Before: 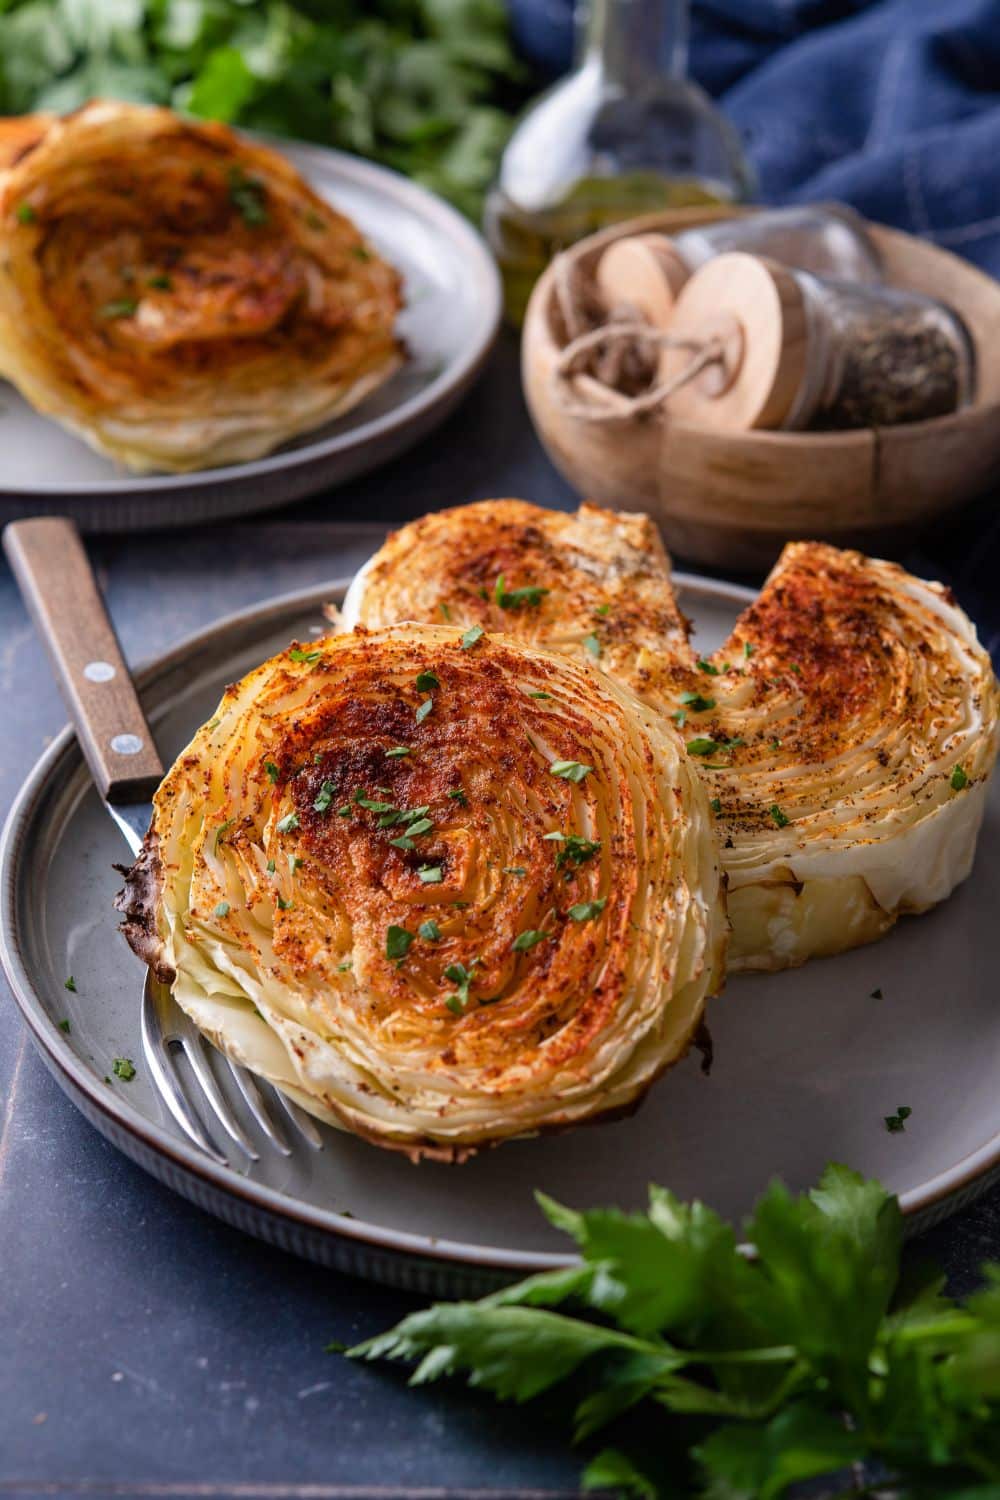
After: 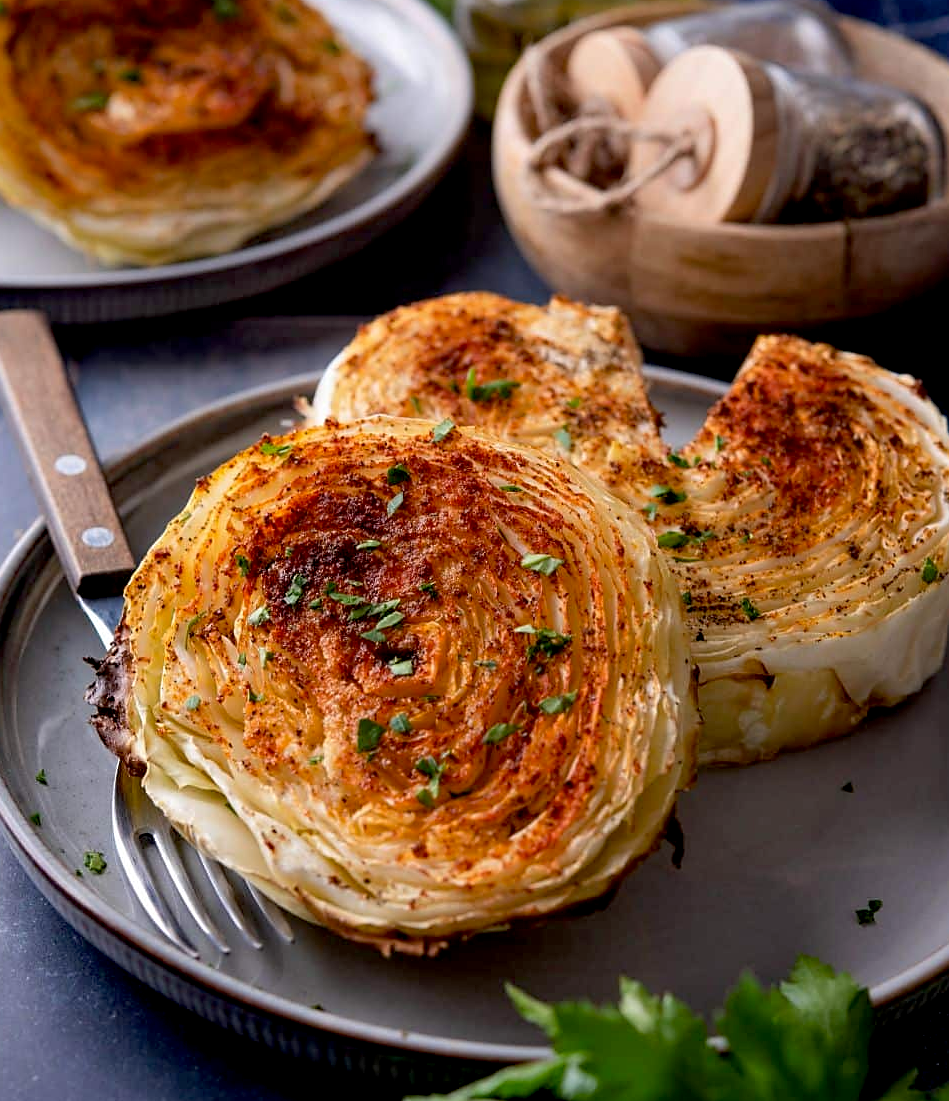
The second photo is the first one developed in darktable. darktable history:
crop and rotate: left 2.988%, top 13.813%, right 2.087%, bottom 12.762%
sharpen: radius 1.814, amount 0.415, threshold 1.357
exposure: black level correction 0.01, exposure 0.017 EV, compensate exposure bias true, compensate highlight preservation false
